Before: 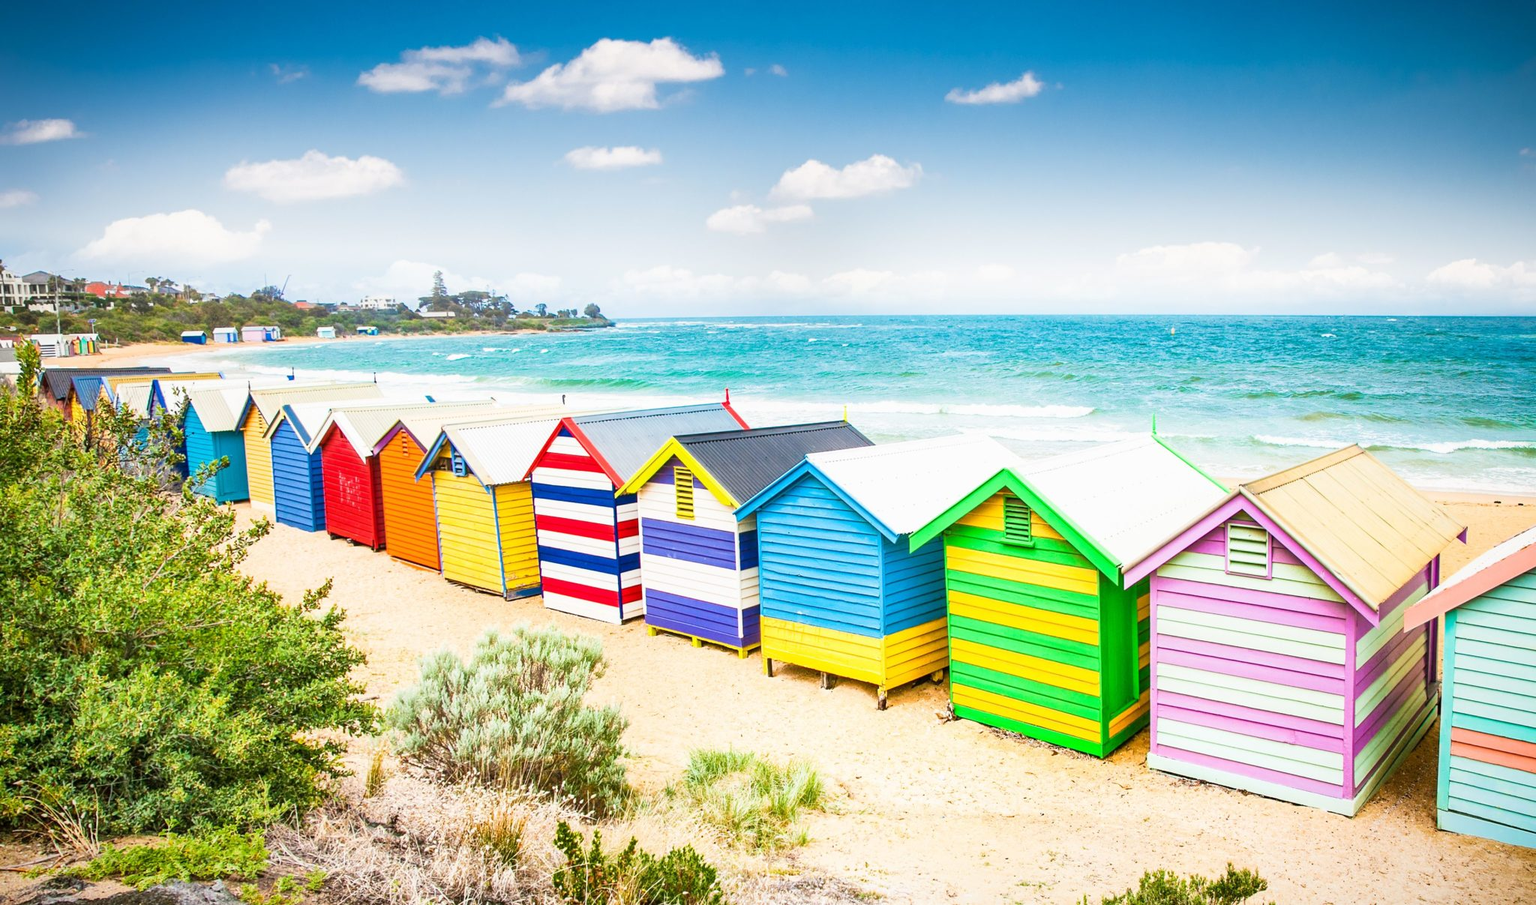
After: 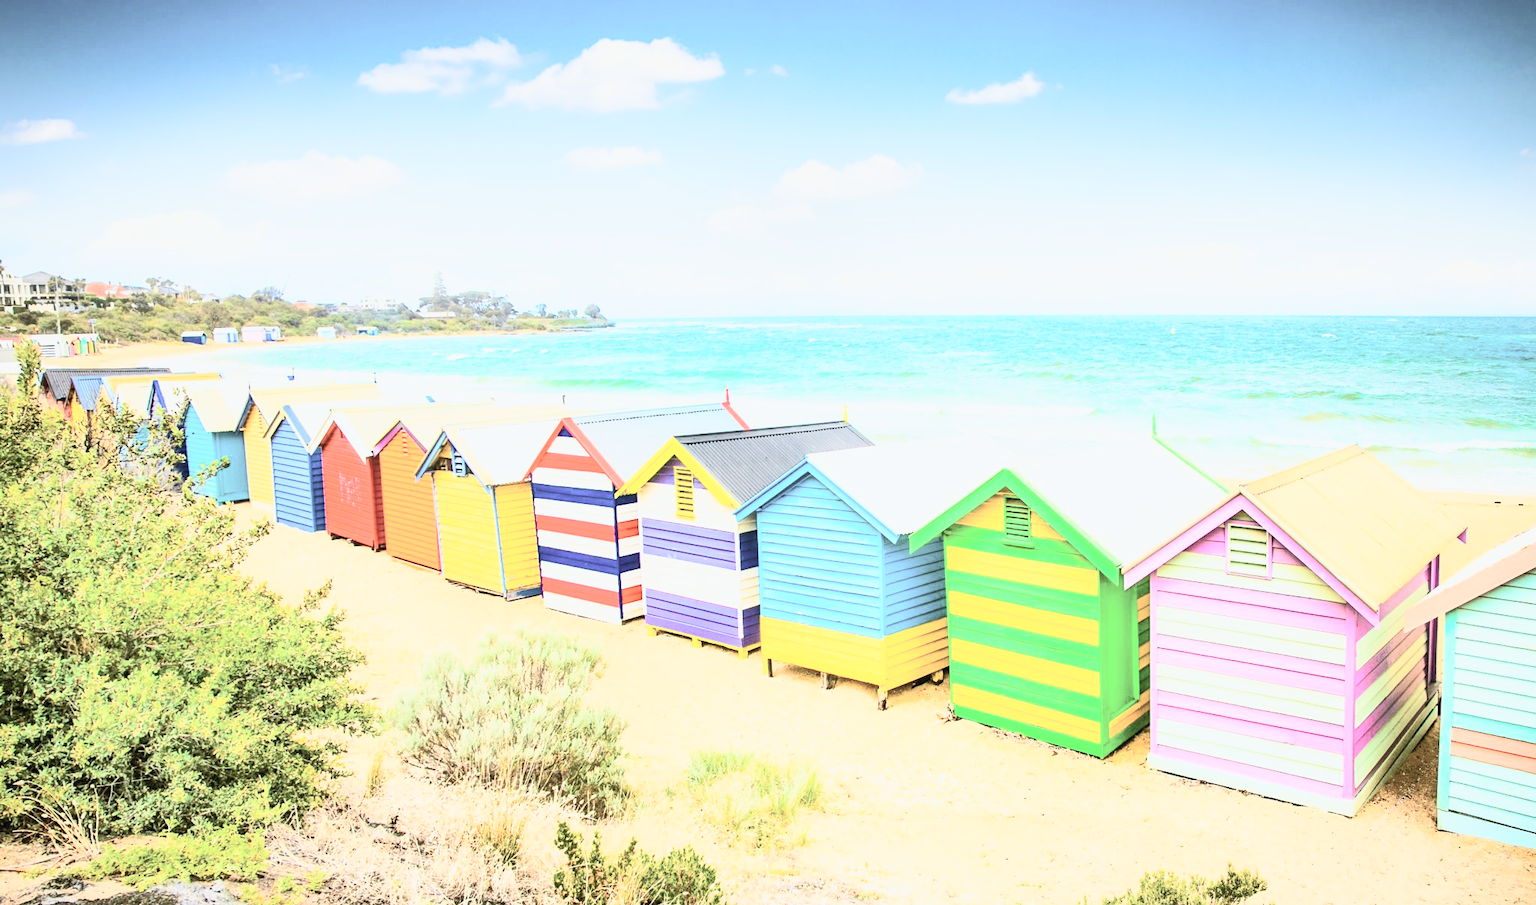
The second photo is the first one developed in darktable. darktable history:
contrast brightness saturation: contrast 0.43, brightness 0.56, saturation -0.19
tone curve: curves: ch0 [(0, 0) (0.037, 0.011) (0.135, 0.093) (0.266, 0.281) (0.461, 0.555) (0.581, 0.716) (0.675, 0.793) (0.767, 0.849) (0.91, 0.924) (1, 0.979)]; ch1 [(0, 0) (0.292, 0.278) (0.419, 0.423) (0.493, 0.492) (0.506, 0.5) (0.534, 0.529) (0.562, 0.562) (0.641, 0.663) (0.754, 0.76) (1, 1)]; ch2 [(0, 0) (0.294, 0.3) (0.361, 0.372) (0.429, 0.445) (0.478, 0.486) (0.502, 0.498) (0.518, 0.522) (0.531, 0.549) (0.561, 0.579) (0.64, 0.645) (0.7, 0.7) (0.861, 0.808) (1, 0.951)], color space Lab, independent channels, preserve colors none
